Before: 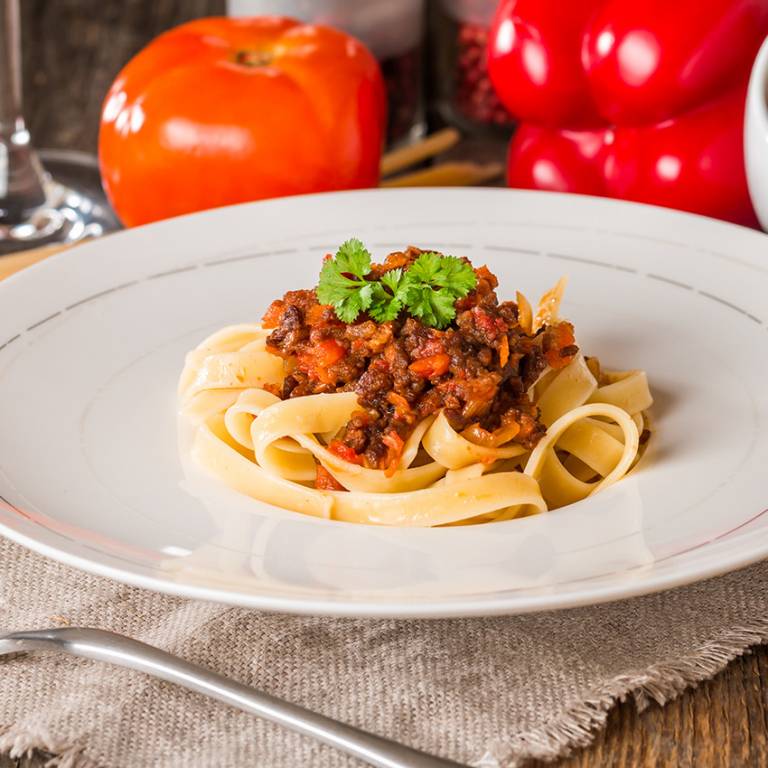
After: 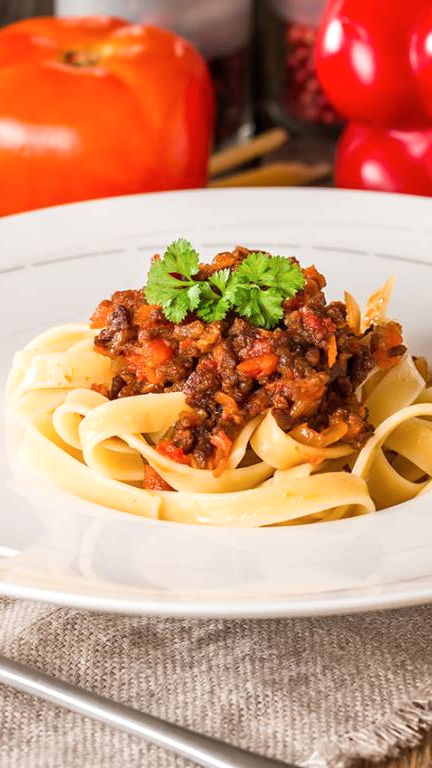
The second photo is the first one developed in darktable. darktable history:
crop and rotate: left 22.516%, right 21.234%
shadows and highlights: shadows -12.5, white point adjustment 4, highlights 28.33
